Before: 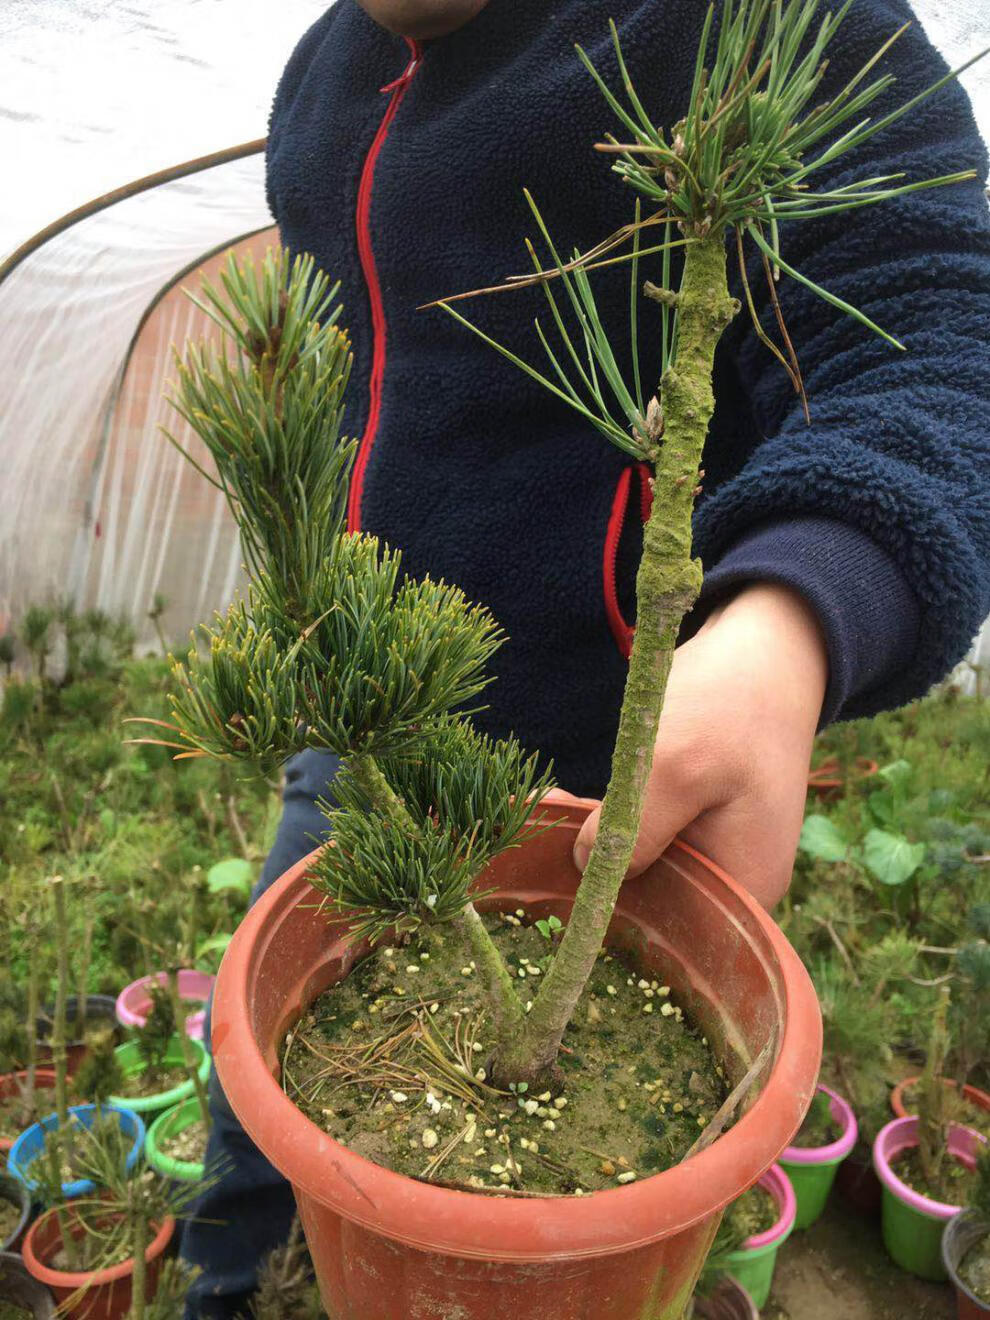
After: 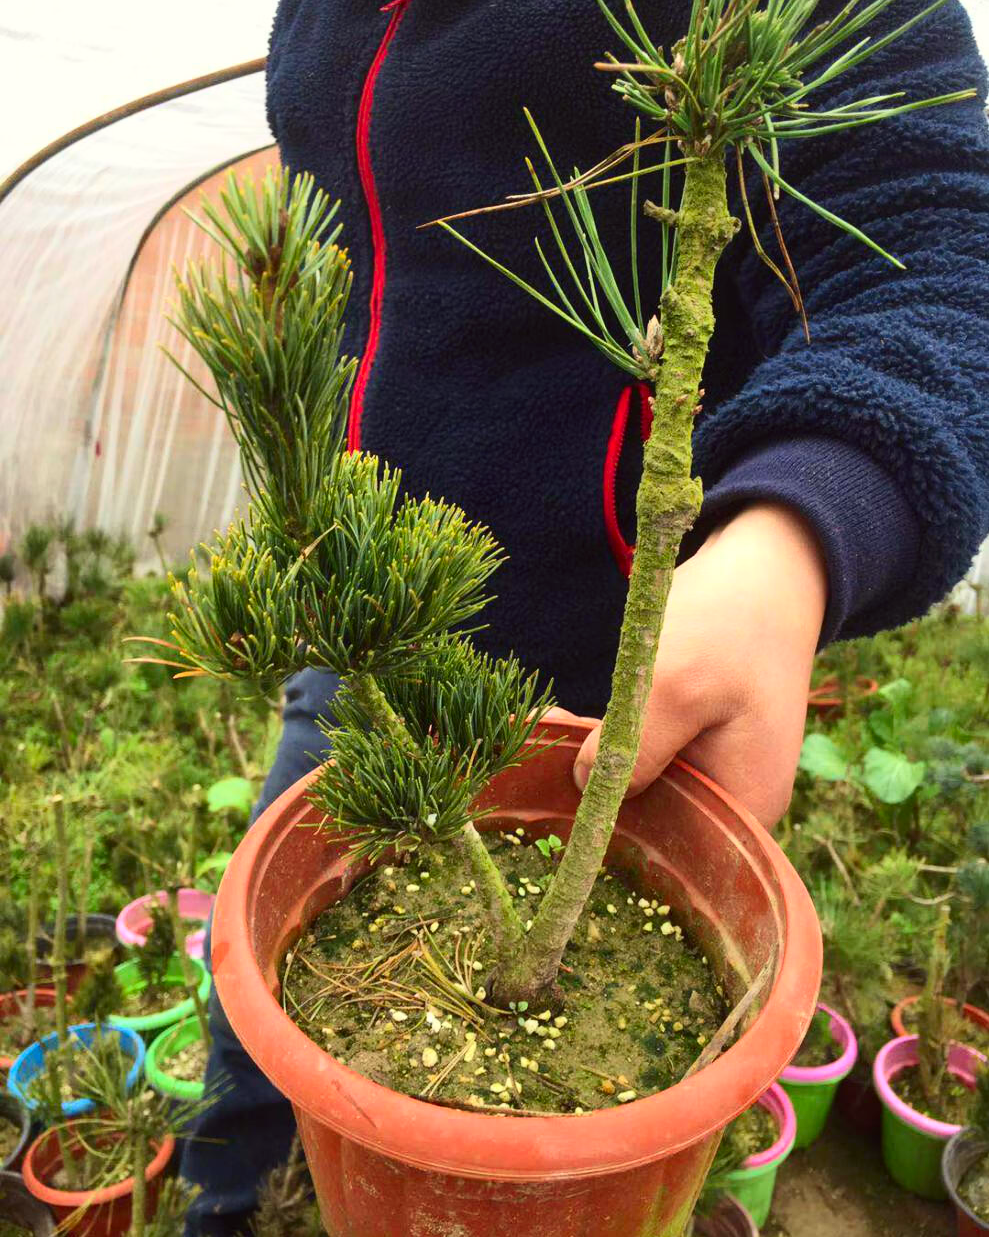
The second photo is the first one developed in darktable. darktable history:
contrast brightness saturation: contrast 0.23, brightness 0.1, saturation 0.29
color correction: highlights a* -0.95, highlights b* 4.5, shadows a* 3.55
crop and rotate: top 6.25%
